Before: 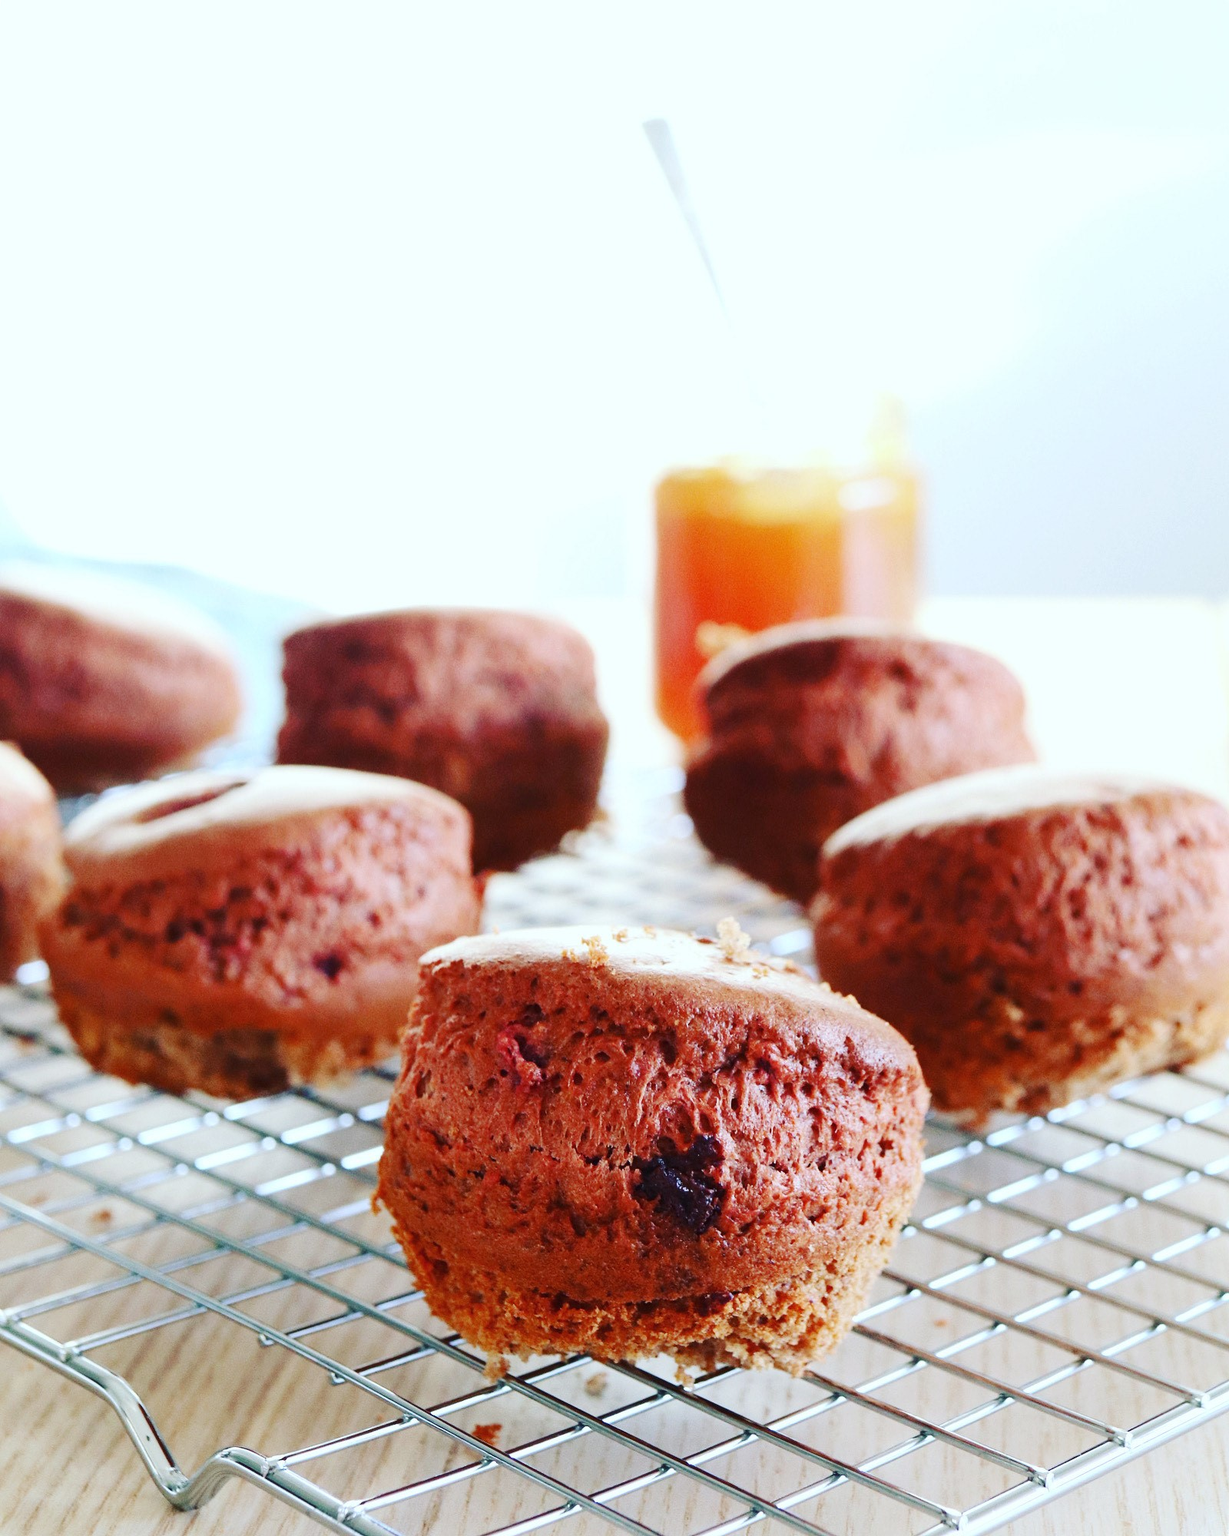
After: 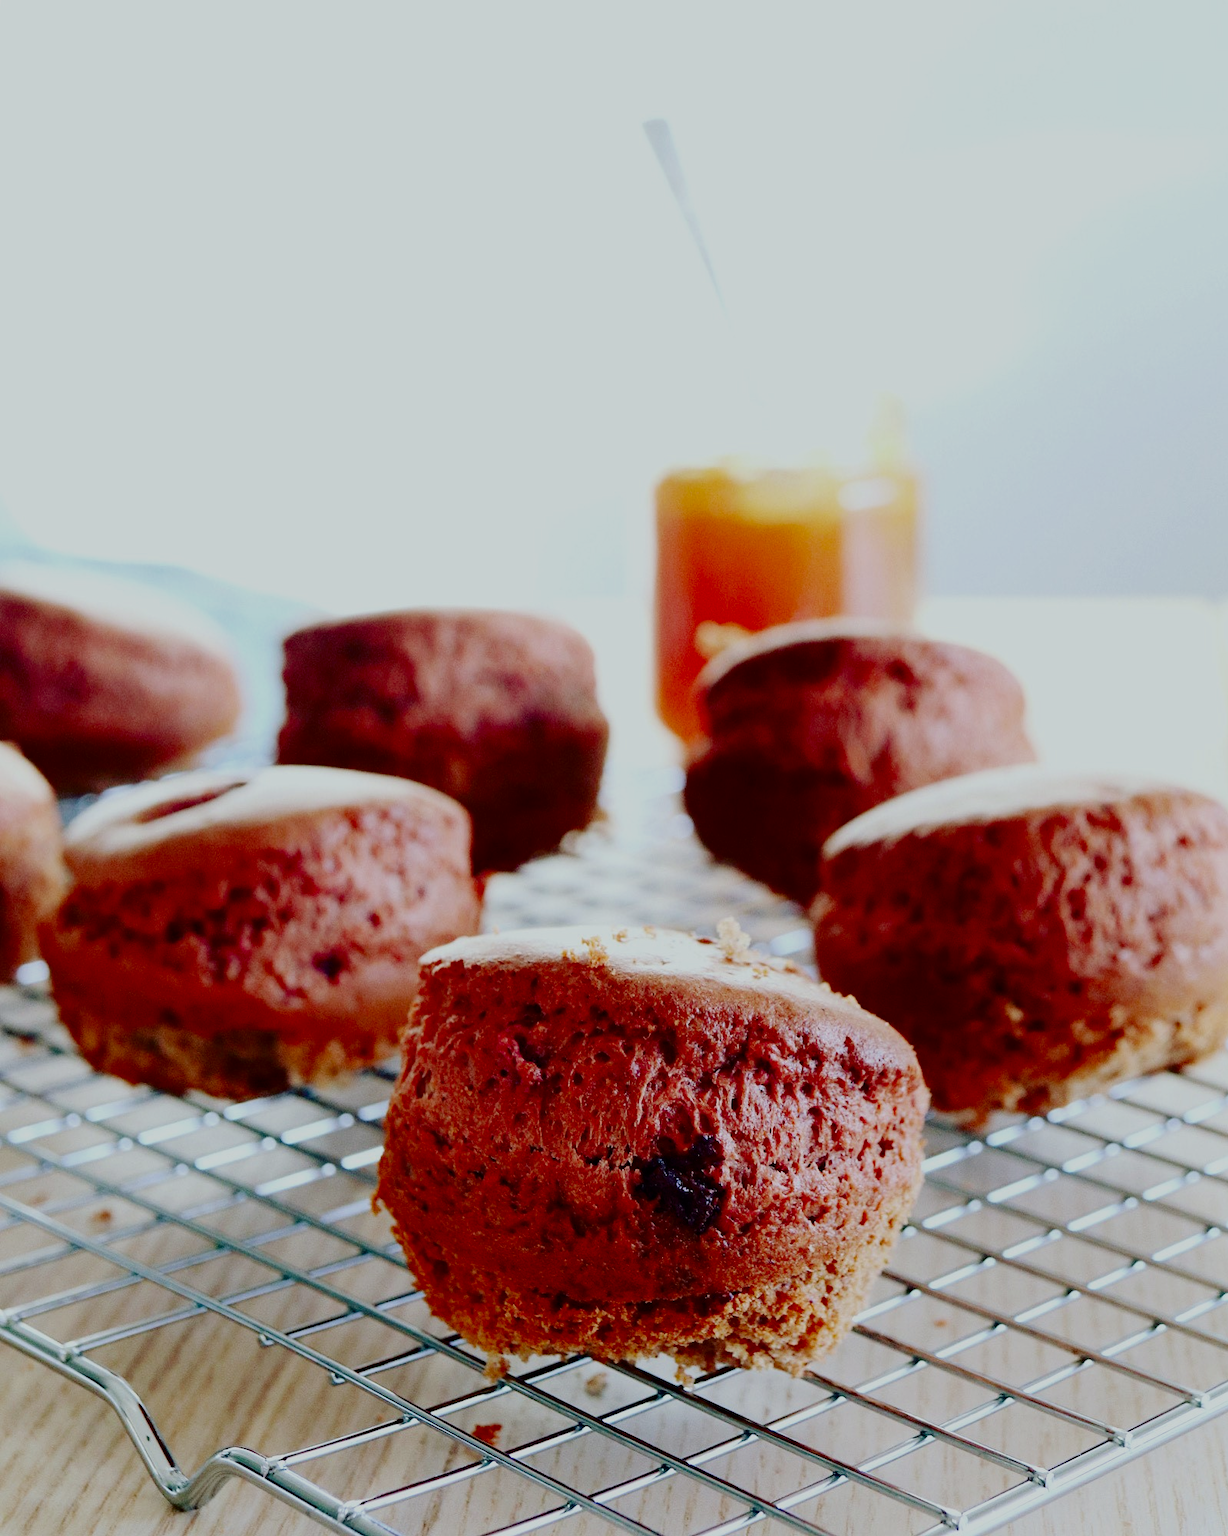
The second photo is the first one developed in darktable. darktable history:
filmic rgb: white relative exposure 3.85 EV, hardness 4.3
contrast brightness saturation: brightness -0.2, saturation 0.08
haze removal: adaptive false
